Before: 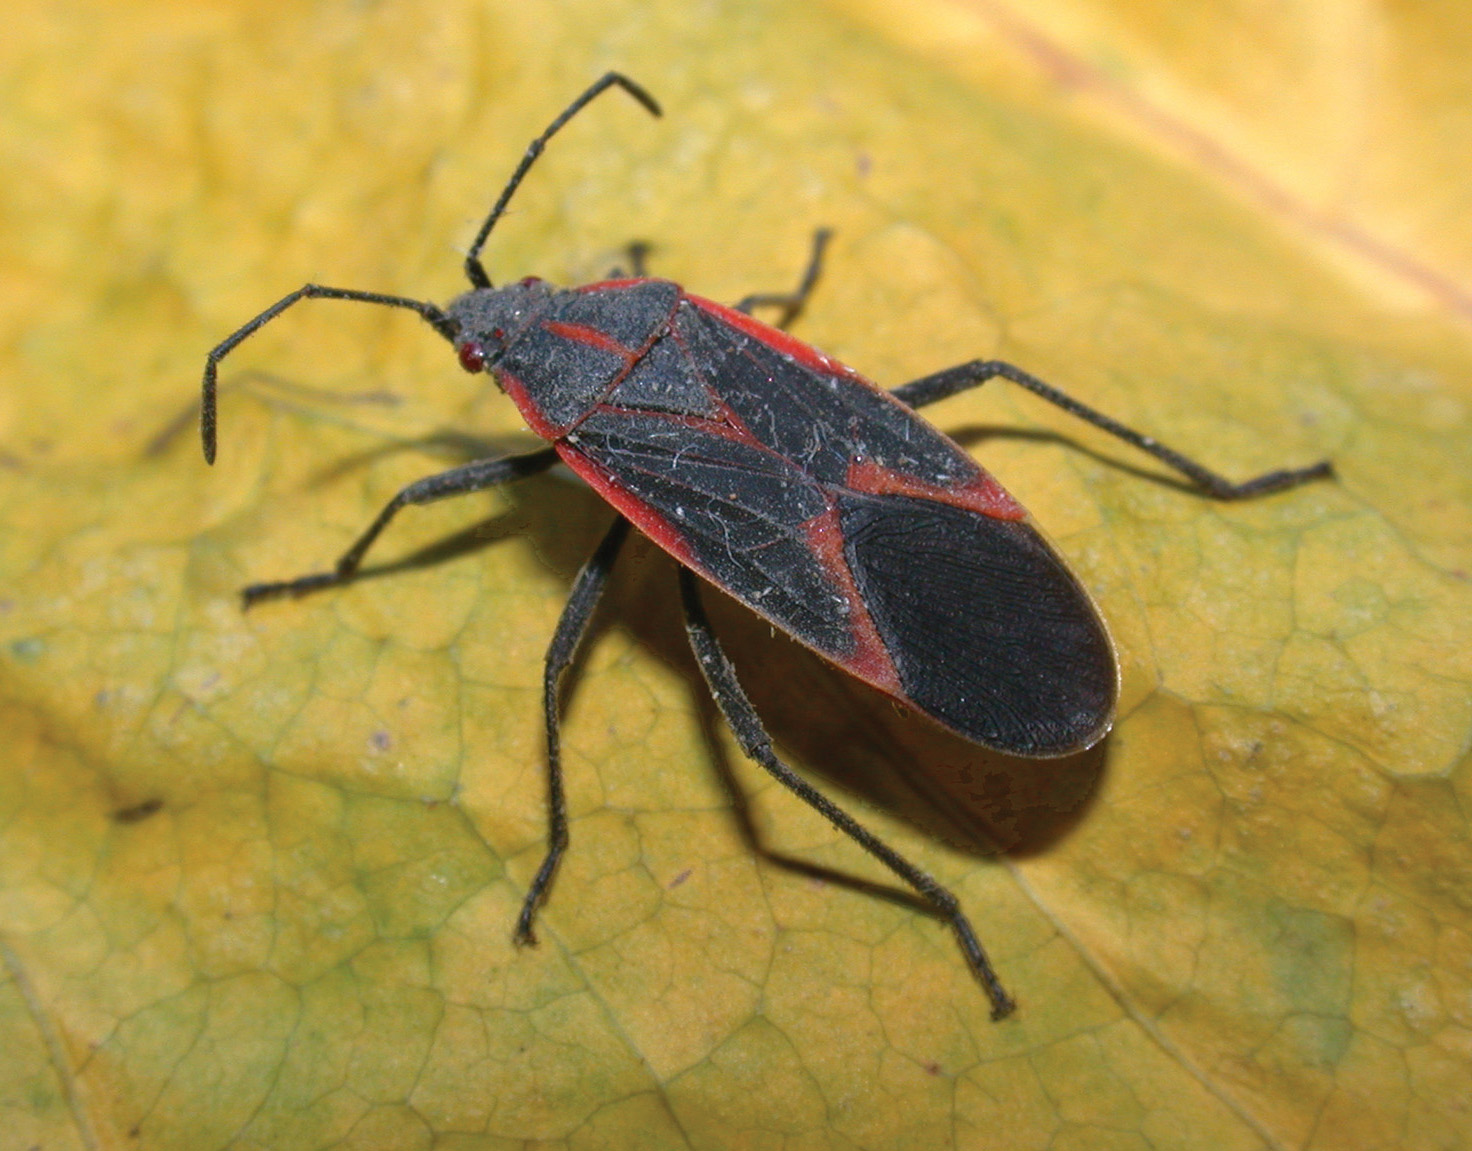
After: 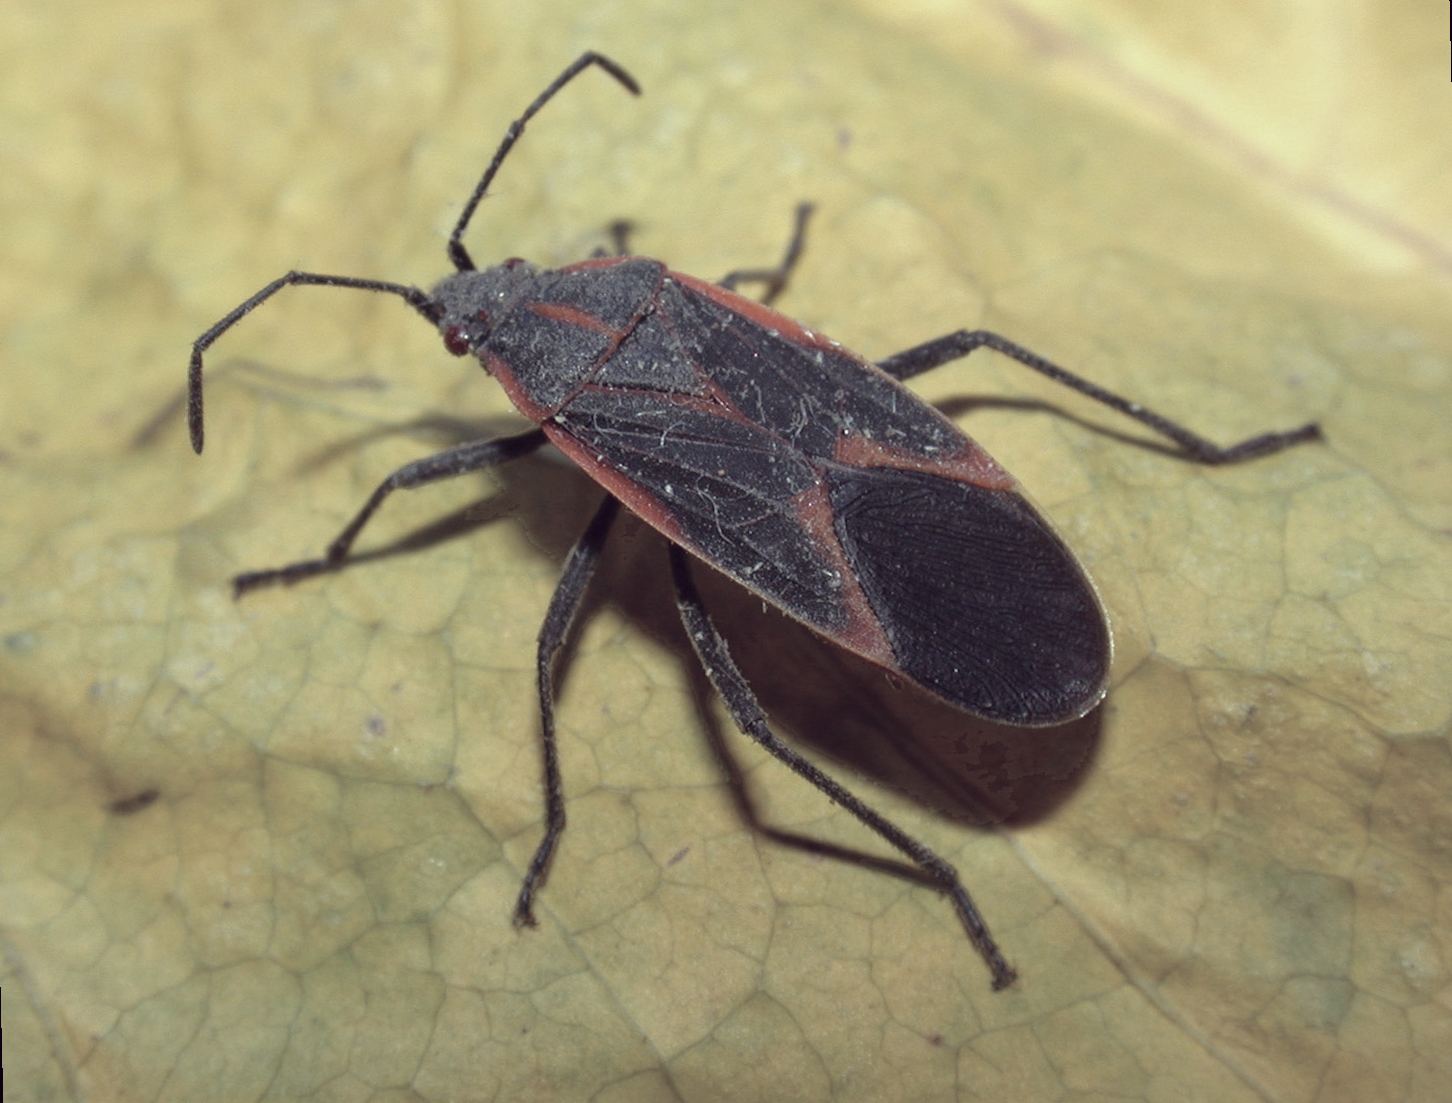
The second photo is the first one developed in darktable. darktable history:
color correction: highlights a* -20.17, highlights b* 20.27, shadows a* 20.03, shadows b* -20.46, saturation 0.43
rotate and perspective: rotation -1.42°, crop left 0.016, crop right 0.984, crop top 0.035, crop bottom 0.965
